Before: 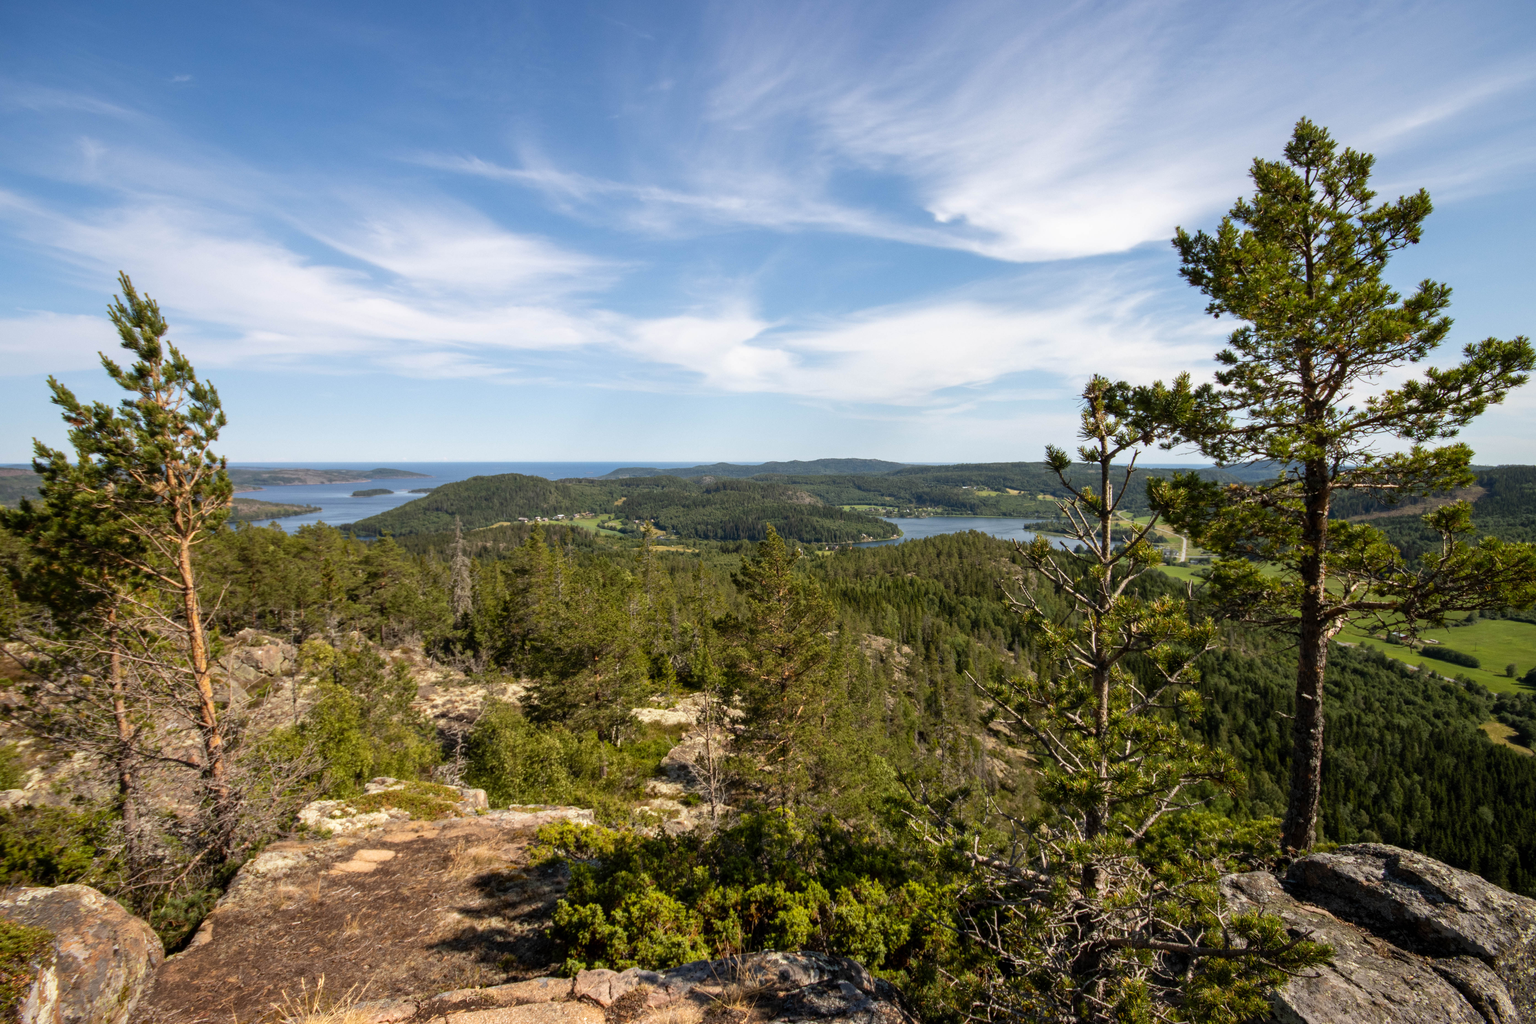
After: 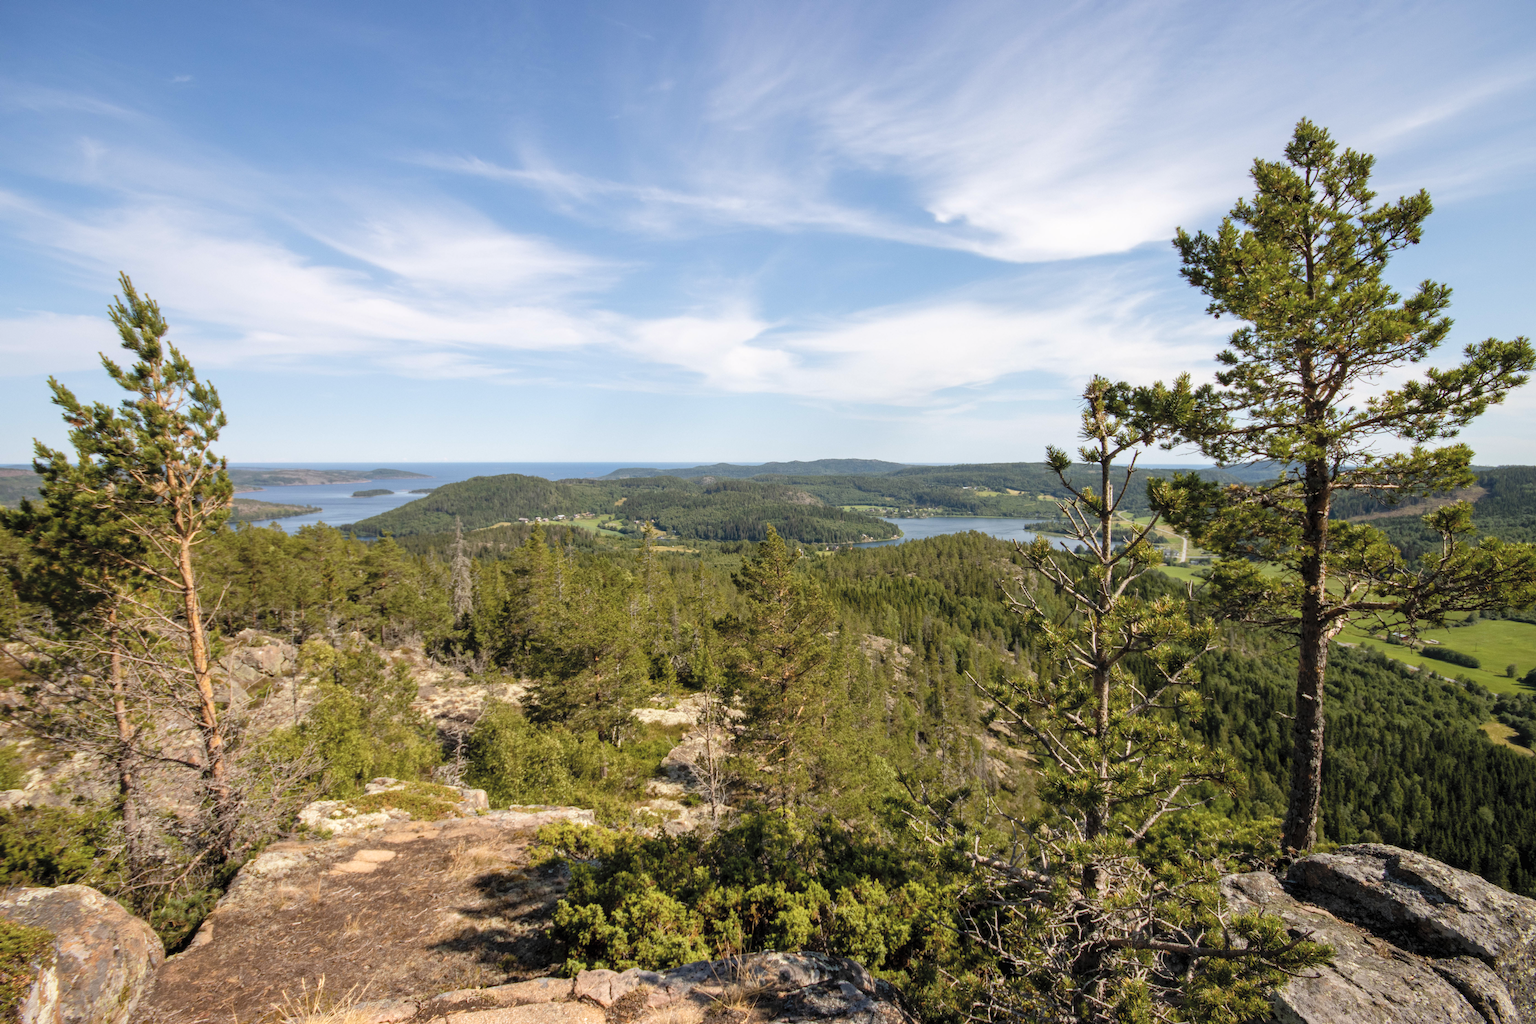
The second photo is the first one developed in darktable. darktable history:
contrast brightness saturation: brightness 0.154
tone equalizer: edges refinement/feathering 500, mask exposure compensation -1.57 EV, preserve details no
color balance rgb: highlights gain › chroma 0.13%, highlights gain › hue 332.6°, perceptual saturation grading › global saturation 15.623%, perceptual saturation grading › highlights -19.037%, perceptual saturation grading › shadows 19.327%, global vibrance 20%
color correction: highlights b* 0.002, saturation 0.778
